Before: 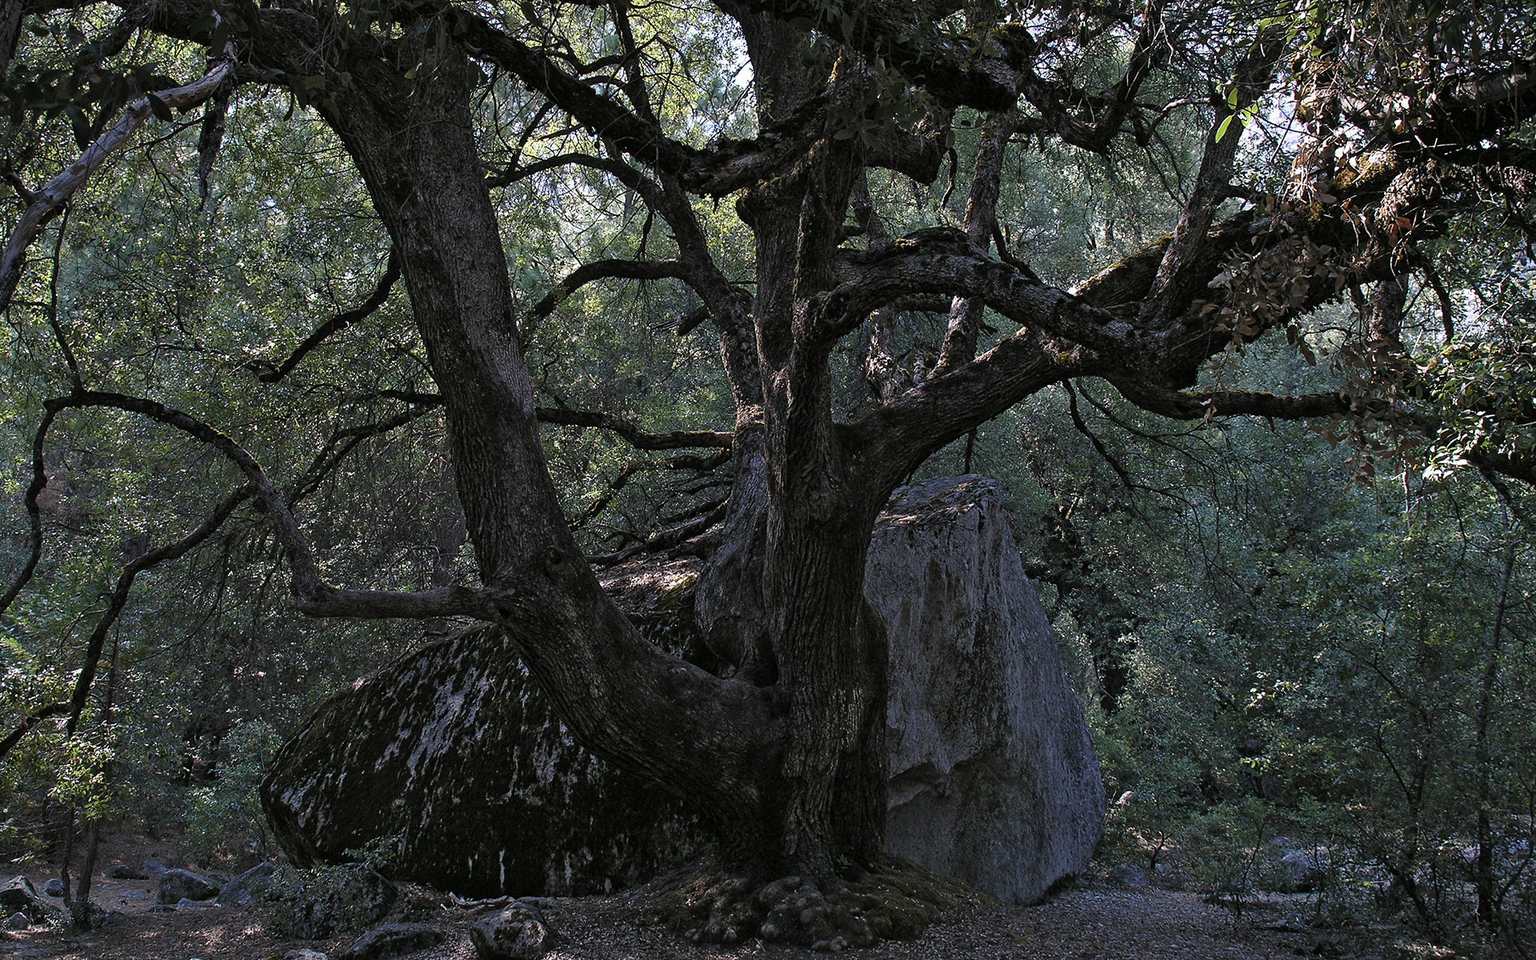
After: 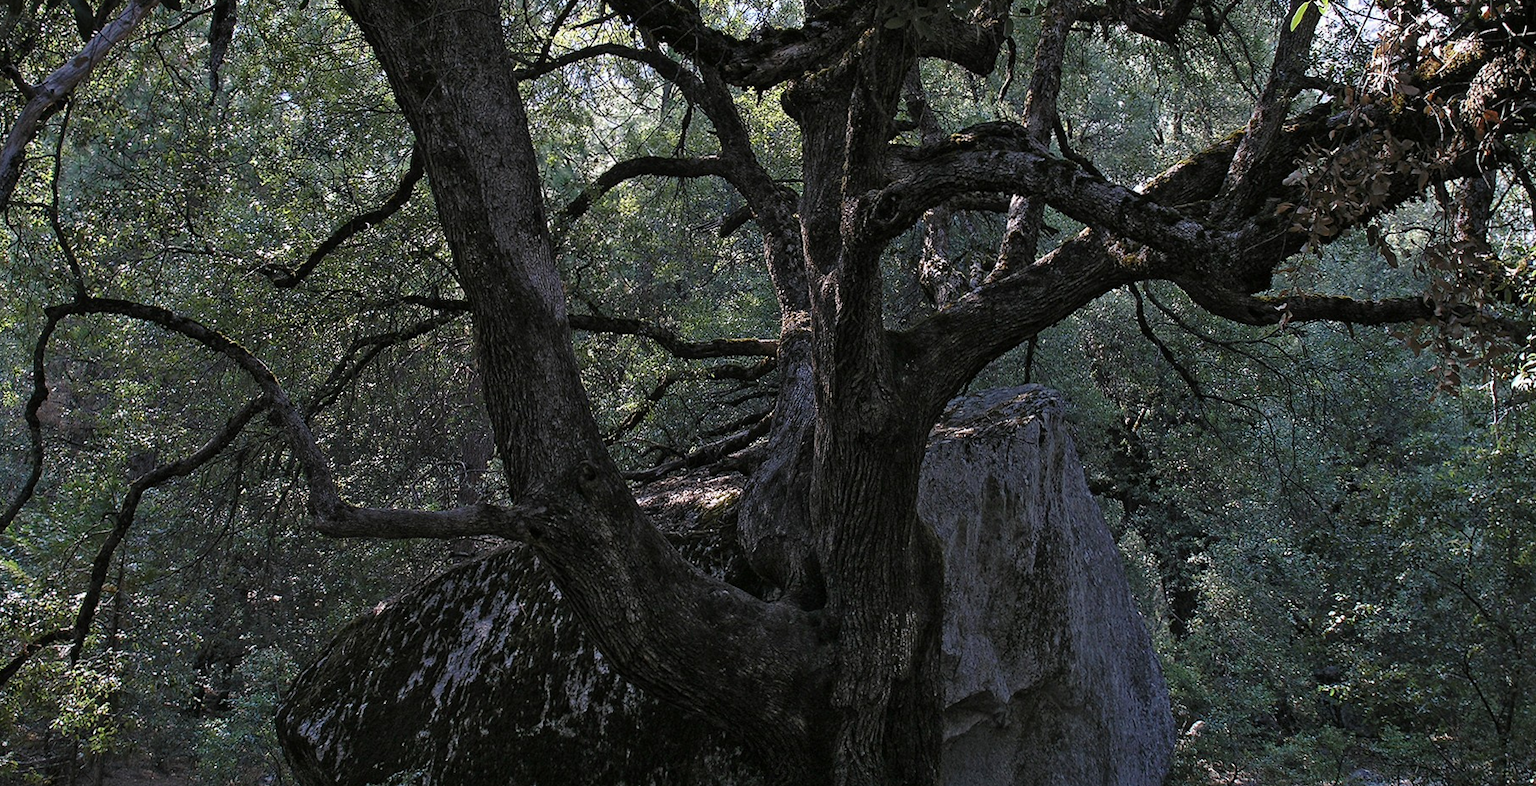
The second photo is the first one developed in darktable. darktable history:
crop and rotate: angle 0.102°, top 11.676%, right 5.672%, bottom 11.064%
